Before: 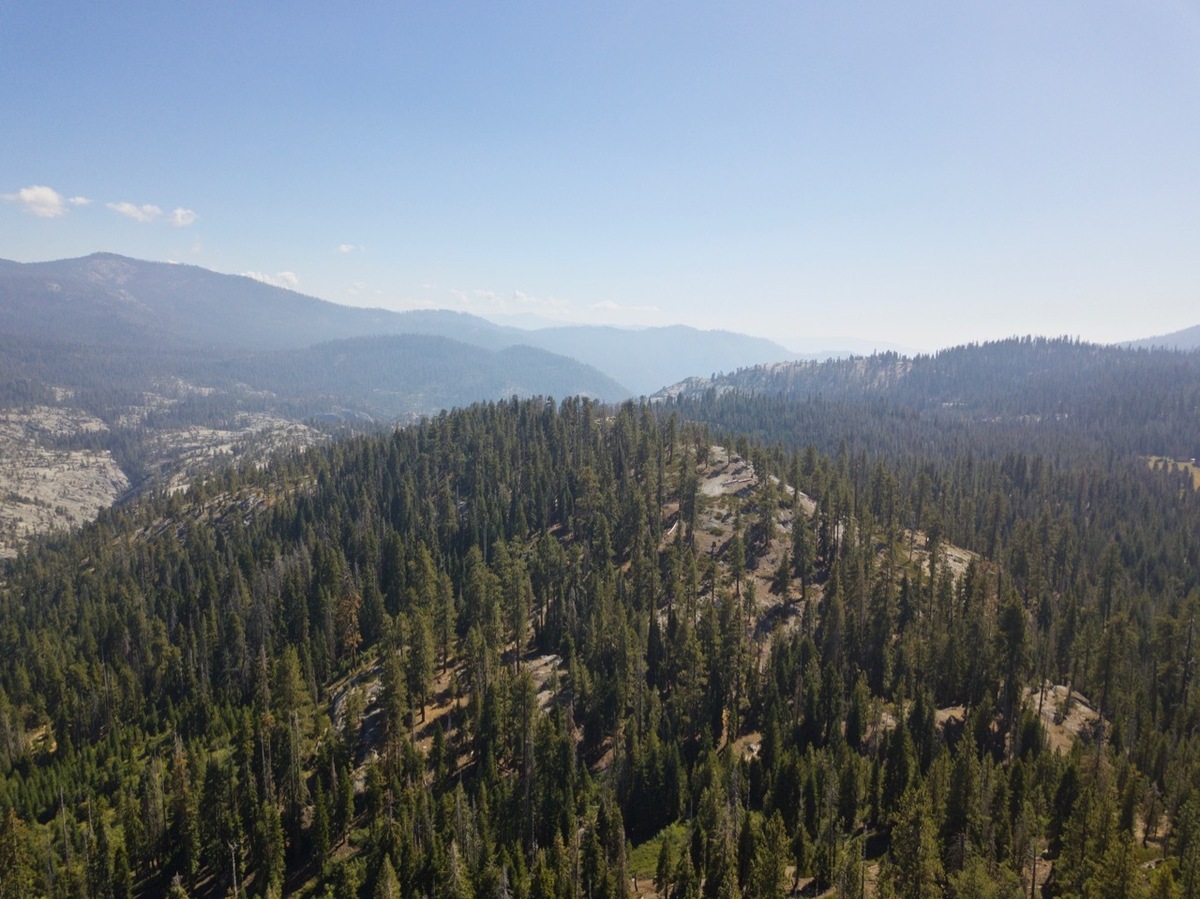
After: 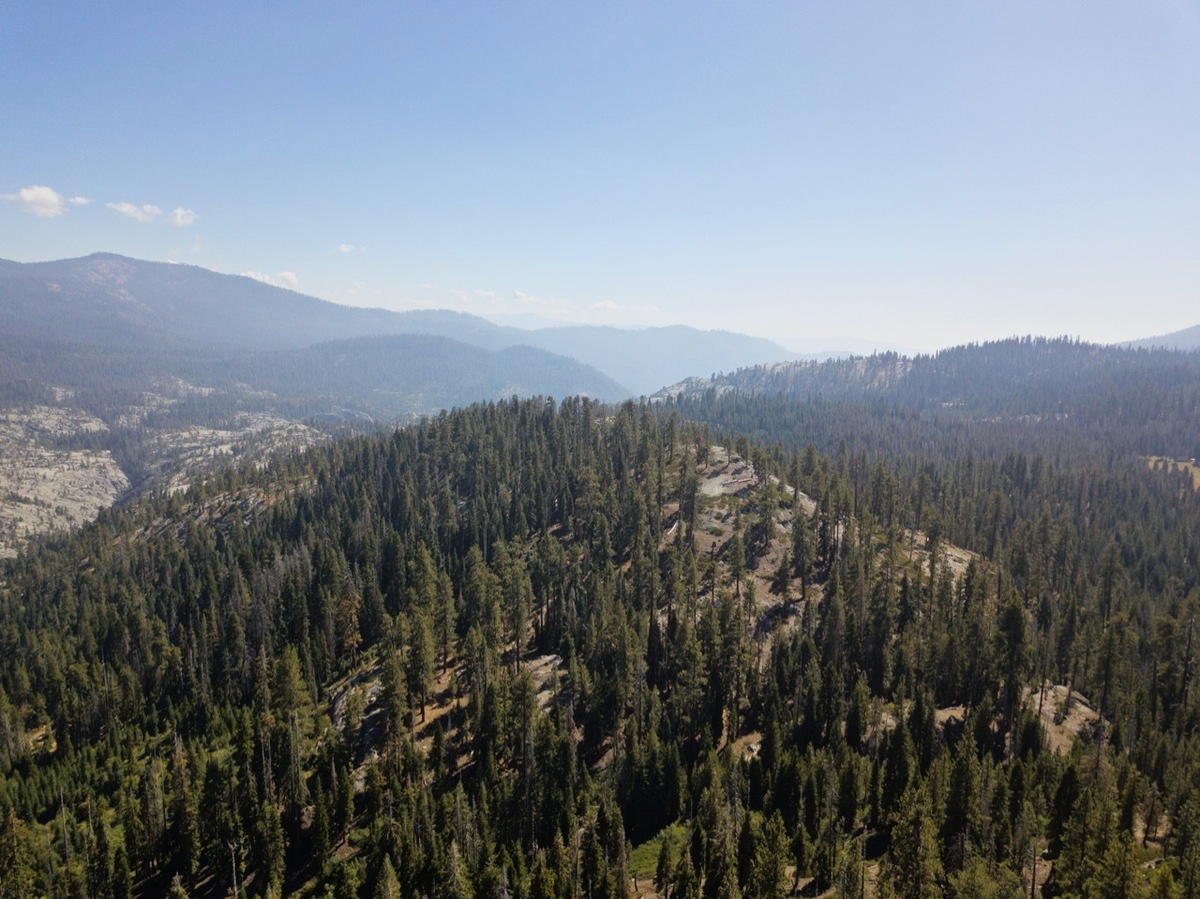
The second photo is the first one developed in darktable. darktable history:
rgb curve: curves: ch0 [(0, 0) (0.136, 0.078) (0.262, 0.245) (0.414, 0.42) (1, 1)], compensate middle gray true, preserve colors basic power
tone equalizer: on, module defaults
